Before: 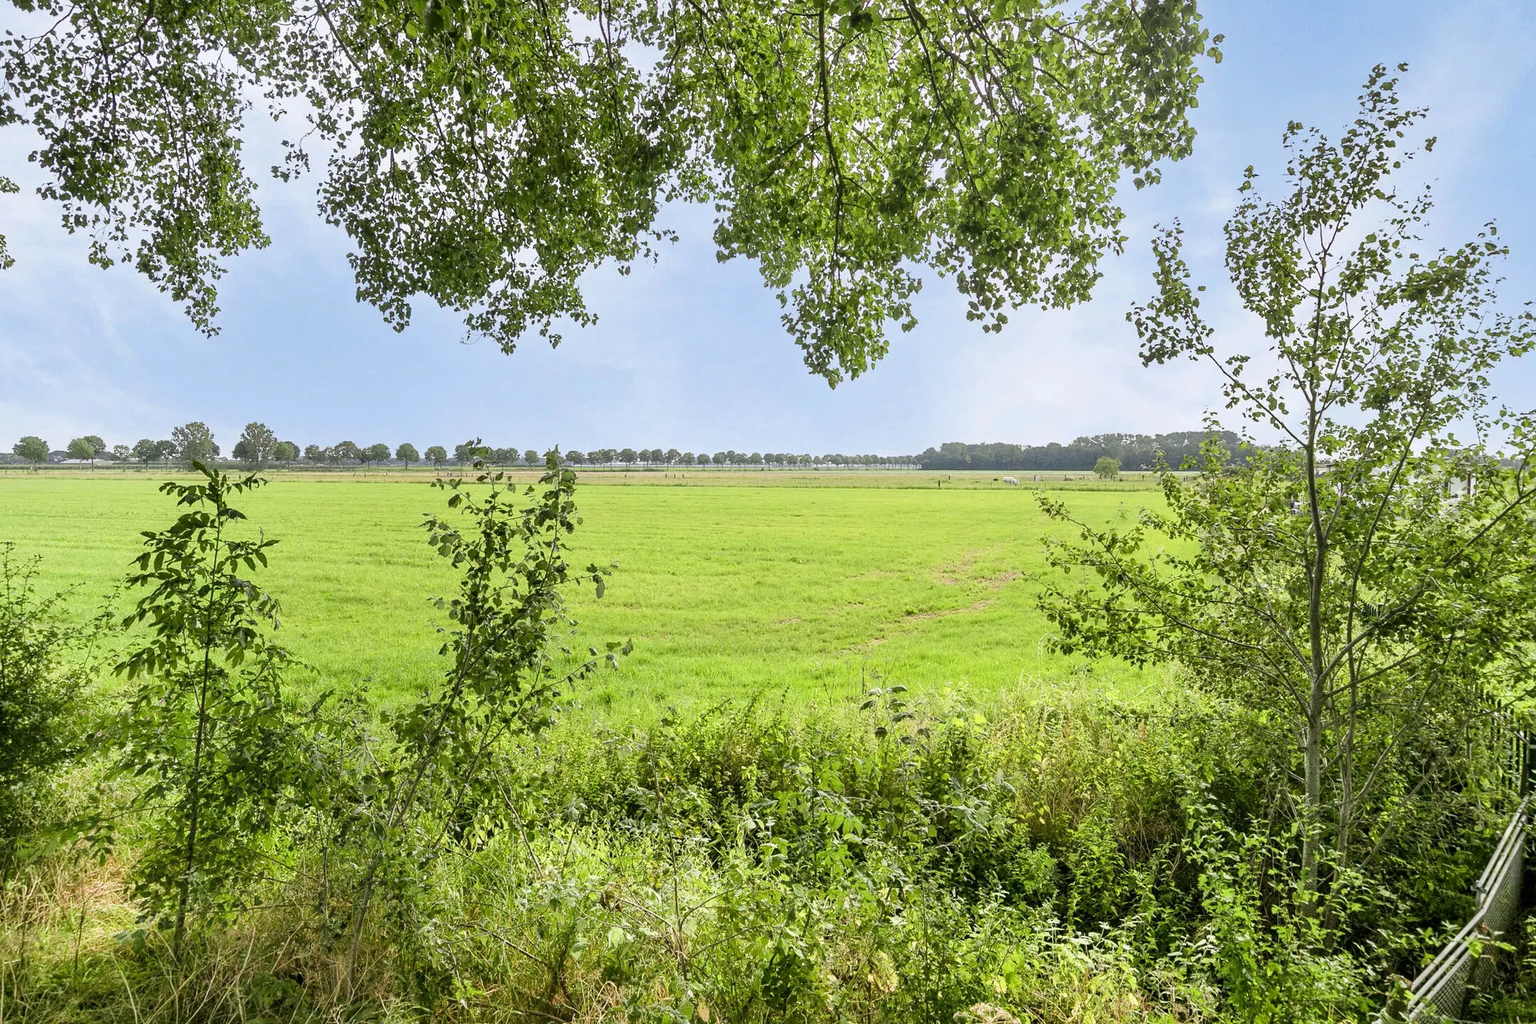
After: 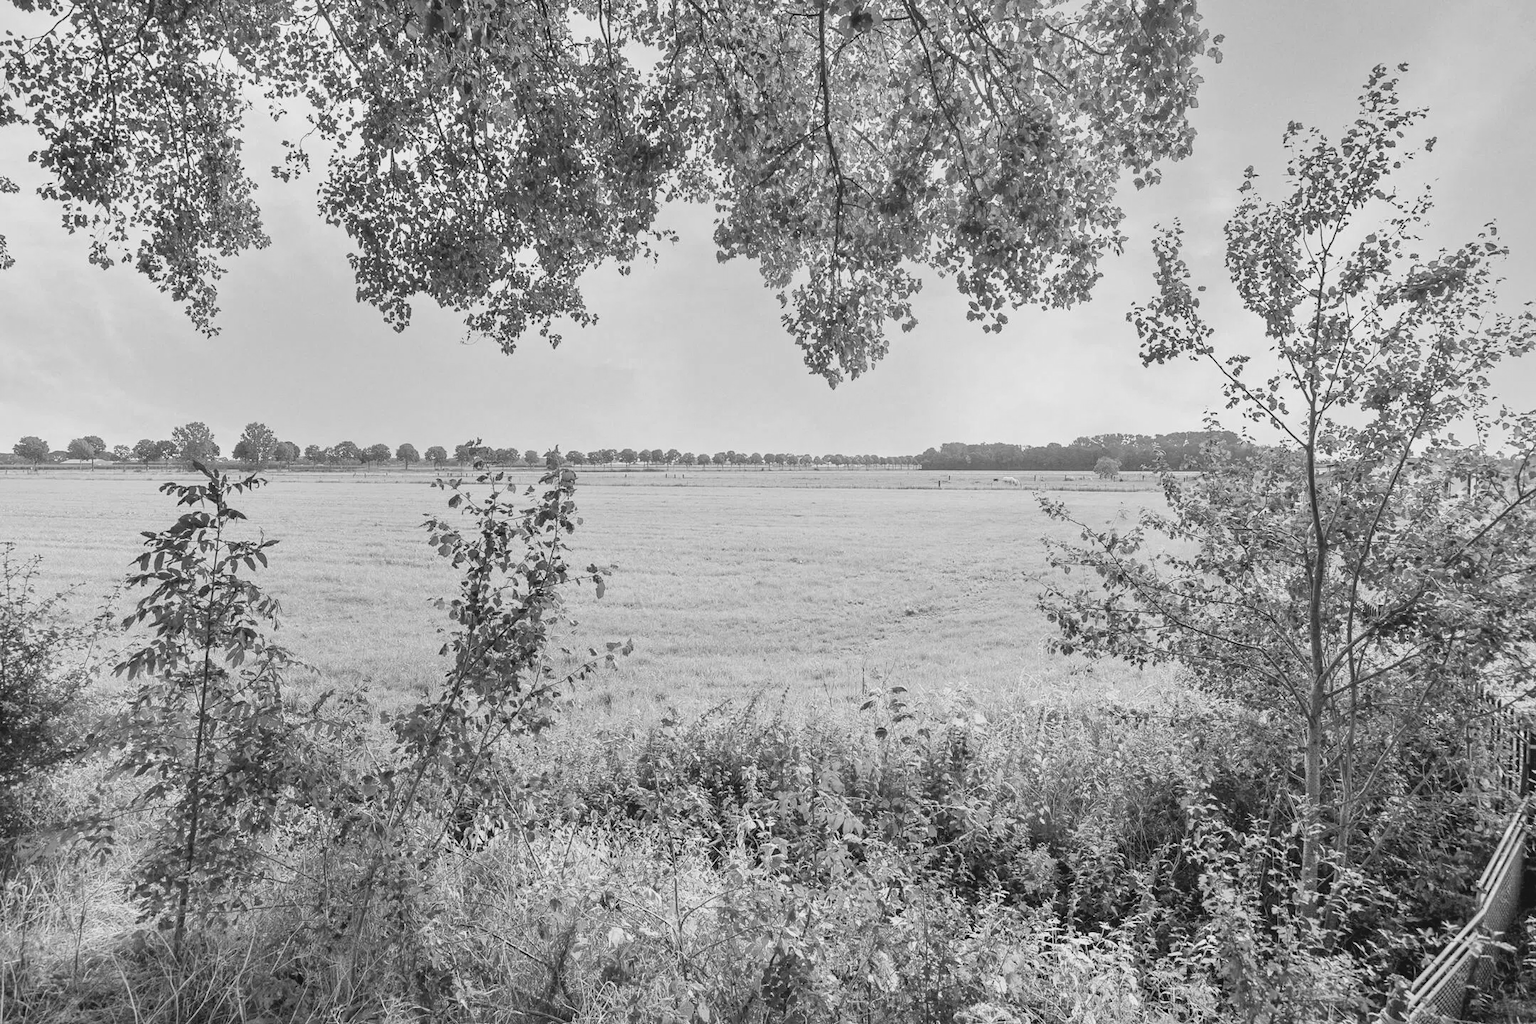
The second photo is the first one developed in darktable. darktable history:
contrast brightness saturation: contrast -0.1, brightness 0.05, saturation 0.08
monochrome: a -3.63, b -0.465
